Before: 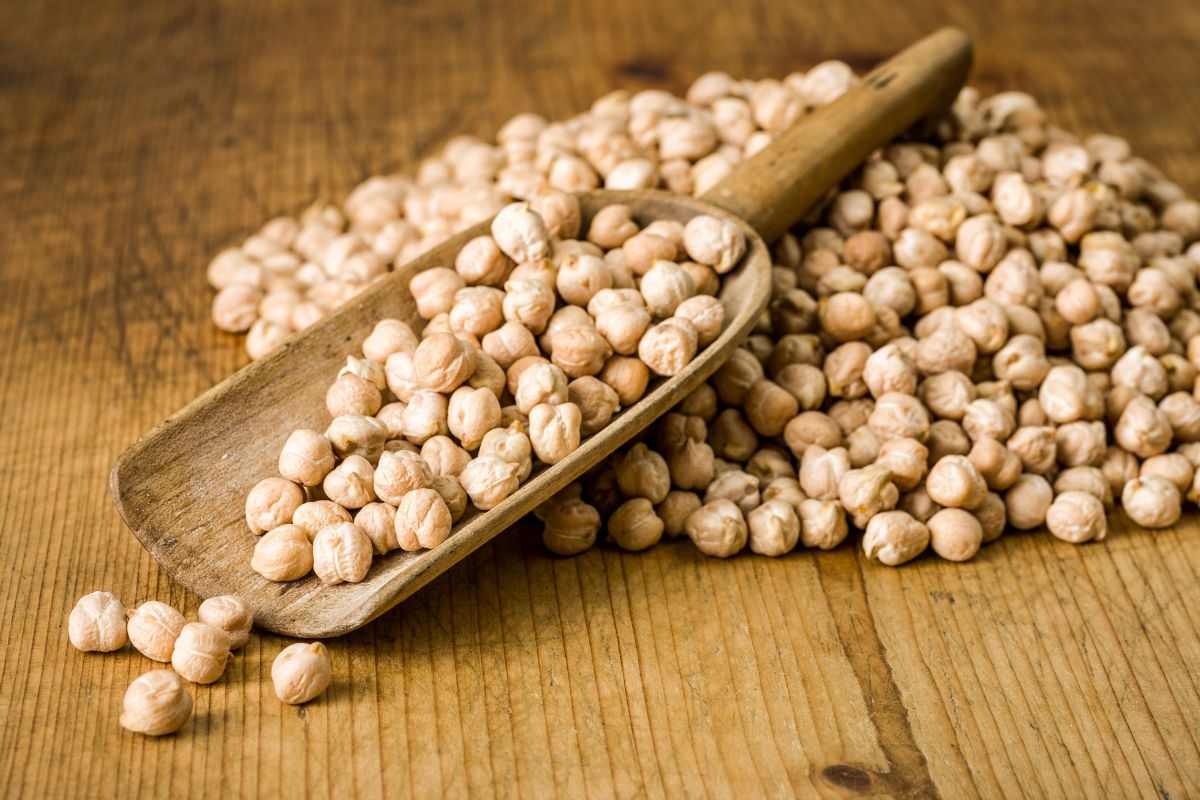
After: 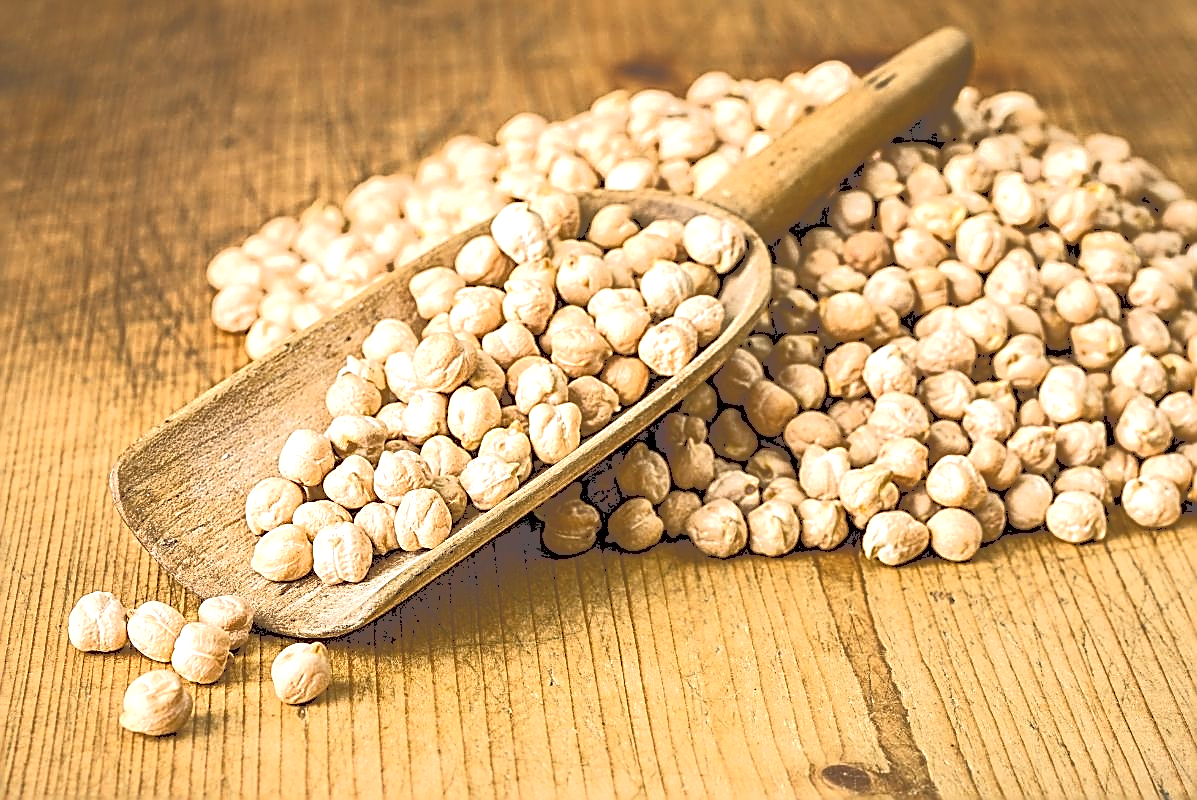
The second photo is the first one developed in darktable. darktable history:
tone curve: curves: ch0 [(0, 0) (0.003, 0.345) (0.011, 0.345) (0.025, 0.345) (0.044, 0.349) (0.069, 0.353) (0.1, 0.356) (0.136, 0.359) (0.177, 0.366) (0.224, 0.378) (0.277, 0.398) (0.335, 0.429) (0.399, 0.476) (0.468, 0.545) (0.543, 0.624) (0.623, 0.721) (0.709, 0.811) (0.801, 0.876) (0.898, 0.913) (1, 1)], color space Lab, independent channels, preserve colors none
color correction: highlights a* -0.151, highlights b* 0.112
exposure: black level correction 0.001, exposure 0.499 EV, compensate highlight preservation false
contrast brightness saturation: saturation -0.053
sharpen: amount 1.862
